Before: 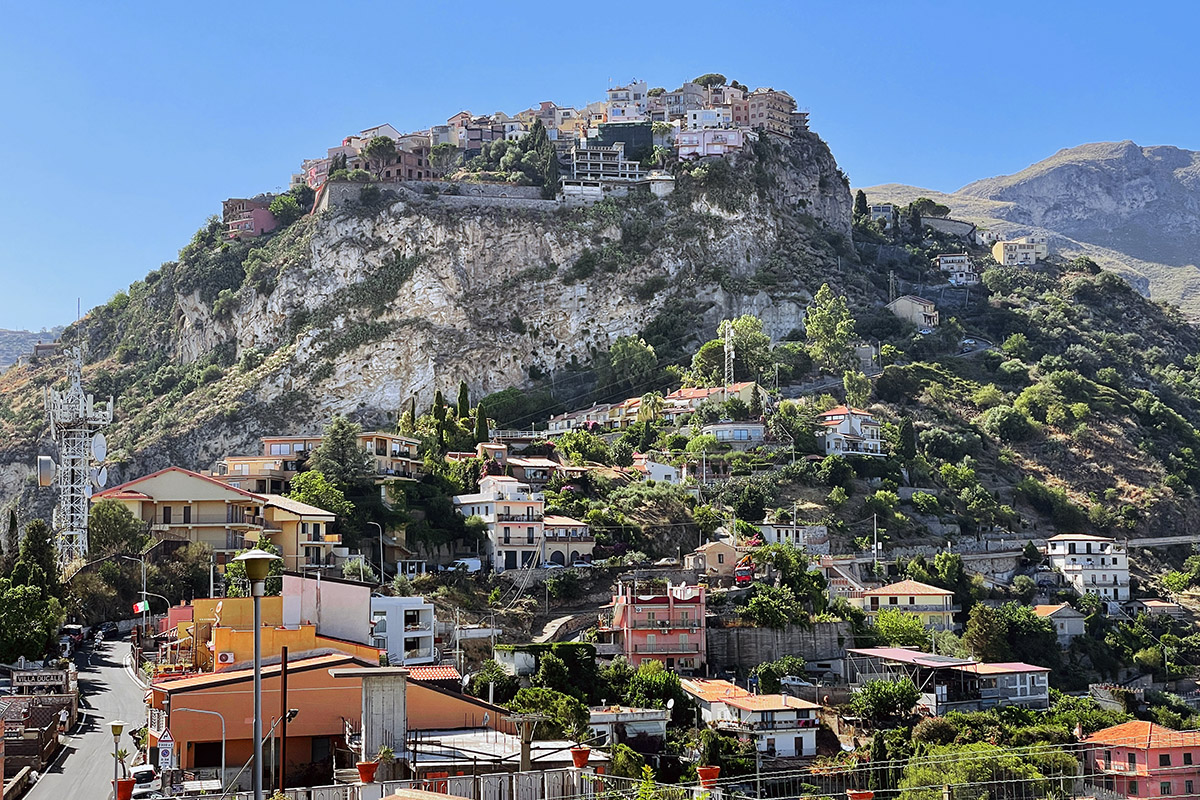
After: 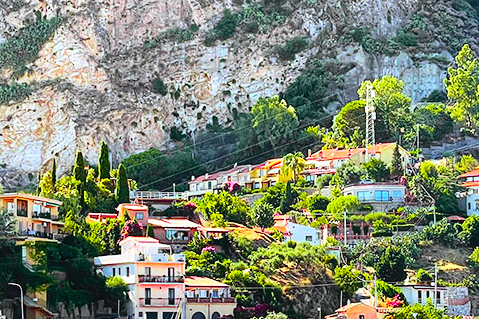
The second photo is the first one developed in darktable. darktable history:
color balance rgb: linear chroma grading › global chroma 15%, perceptual saturation grading › global saturation 30%
crop: left 30%, top 30%, right 30%, bottom 30%
exposure: black level correction 0, exposure 0.5 EV, compensate exposure bias true, compensate highlight preservation false
tone curve: curves: ch0 [(0, 0.013) (0.137, 0.121) (0.326, 0.386) (0.489, 0.573) (0.663, 0.749) (0.854, 0.897) (1, 0.974)]; ch1 [(0, 0) (0.366, 0.367) (0.475, 0.453) (0.494, 0.493) (0.504, 0.497) (0.544, 0.579) (0.562, 0.619) (0.622, 0.694) (1, 1)]; ch2 [(0, 0) (0.333, 0.346) (0.375, 0.375) (0.424, 0.43) (0.476, 0.492) (0.502, 0.503) (0.533, 0.541) (0.572, 0.615) (0.605, 0.656) (0.641, 0.709) (1, 1)], color space Lab, independent channels, preserve colors none
